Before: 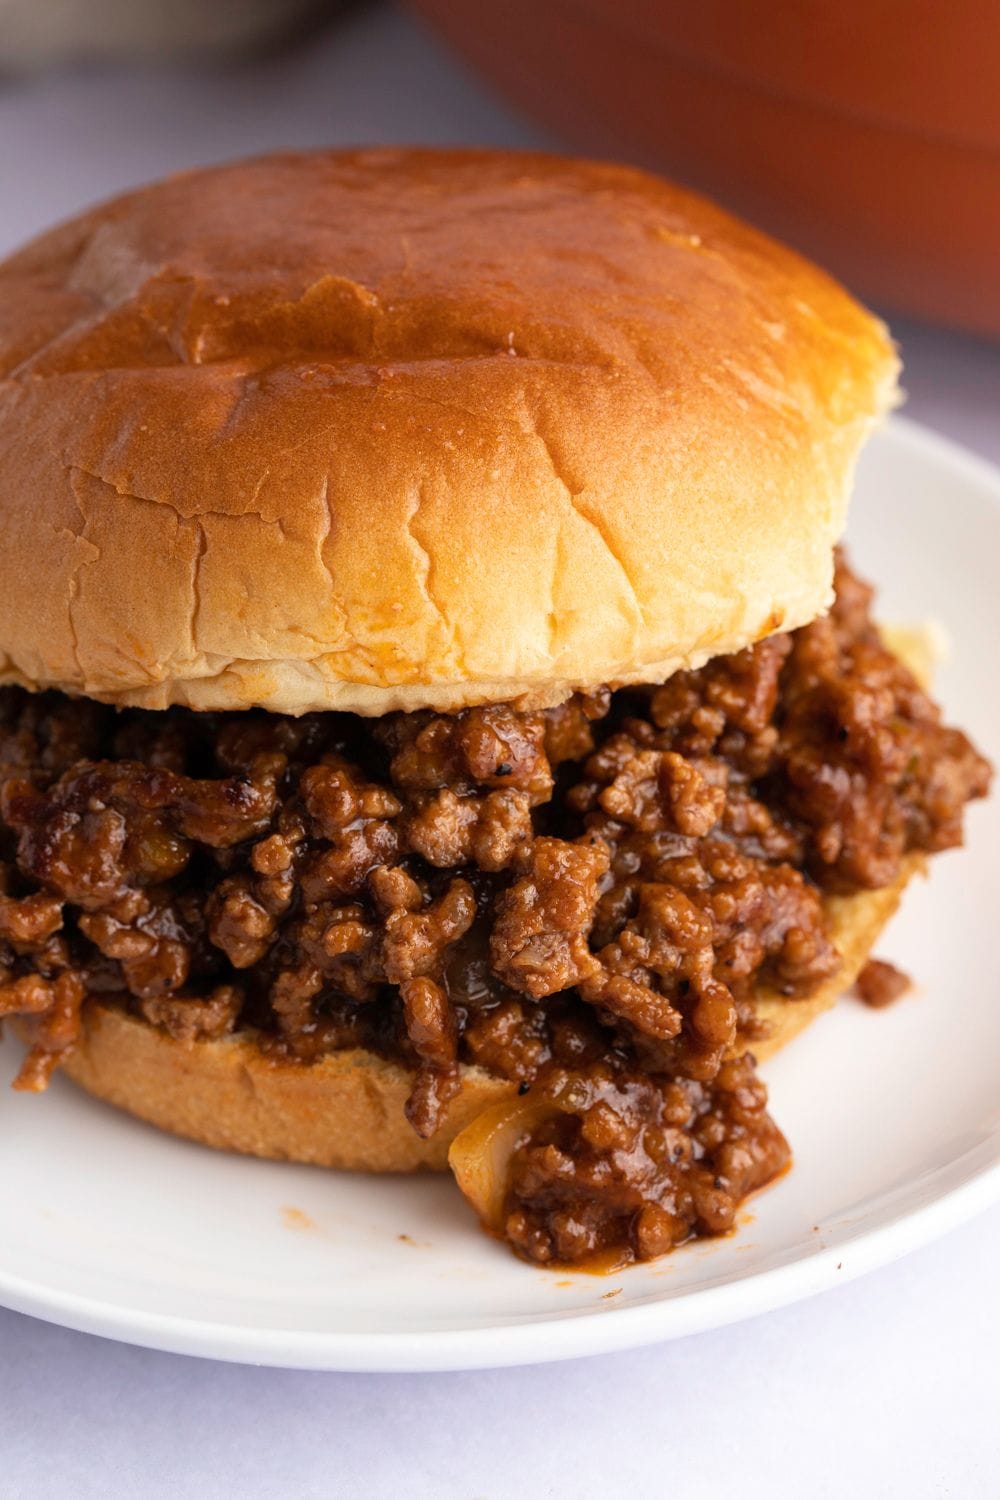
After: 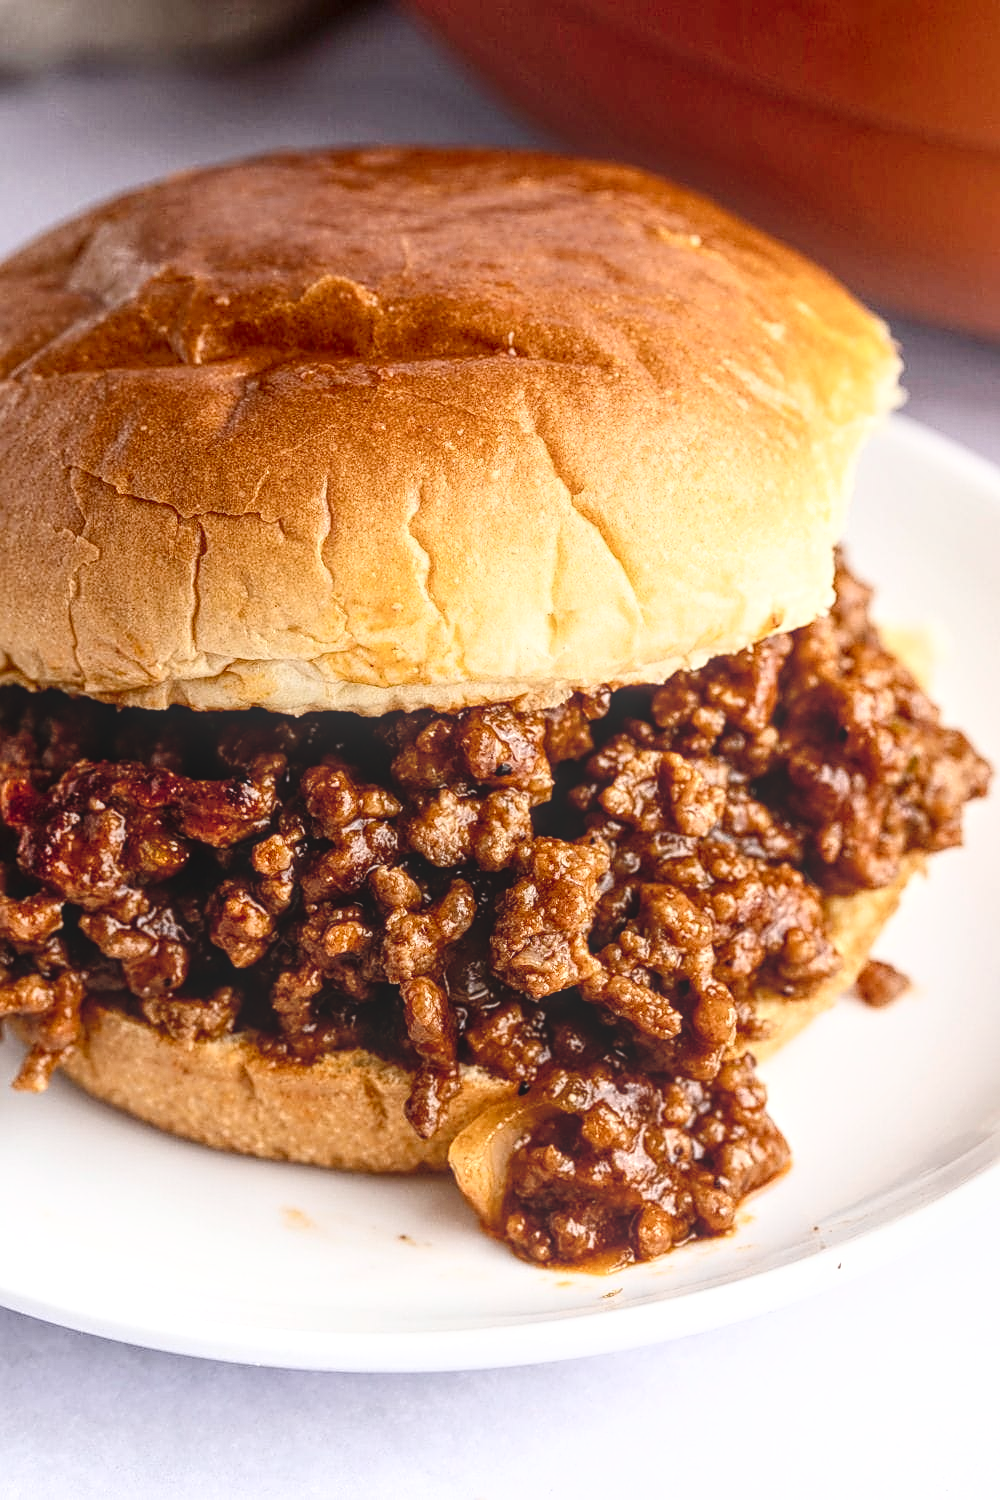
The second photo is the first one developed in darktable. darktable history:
sharpen: on, module defaults
tone curve: curves: ch0 [(0, 0) (0.07, 0.052) (0.23, 0.254) (0.486, 0.53) (0.822, 0.825) (0.994, 0.955)]; ch1 [(0, 0) (0.226, 0.261) (0.379, 0.442) (0.469, 0.472) (0.495, 0.495) (0.514, 0.504) (0.561, 0.568) (0.59, 0.612) (1, 1)]; ch2 [(0, 0) (0.269, 0.299) (0.459, 0.441) (0.498, 0.499) (0.523, 0.52) (0.586, 0.569) (0.635, 0.617) (0.659, 0.681) (0.718, 0.764) (1, 1)], preserve colors none
contrast brightness saturation: contrast 0.29
shadows and highlights: radius 46.94, white point adjustment 6.45, compress 79.7%, soften with gaussian
local contrast: highlights 67%, shadows 35%, detail 167%, midtone range 0.2
